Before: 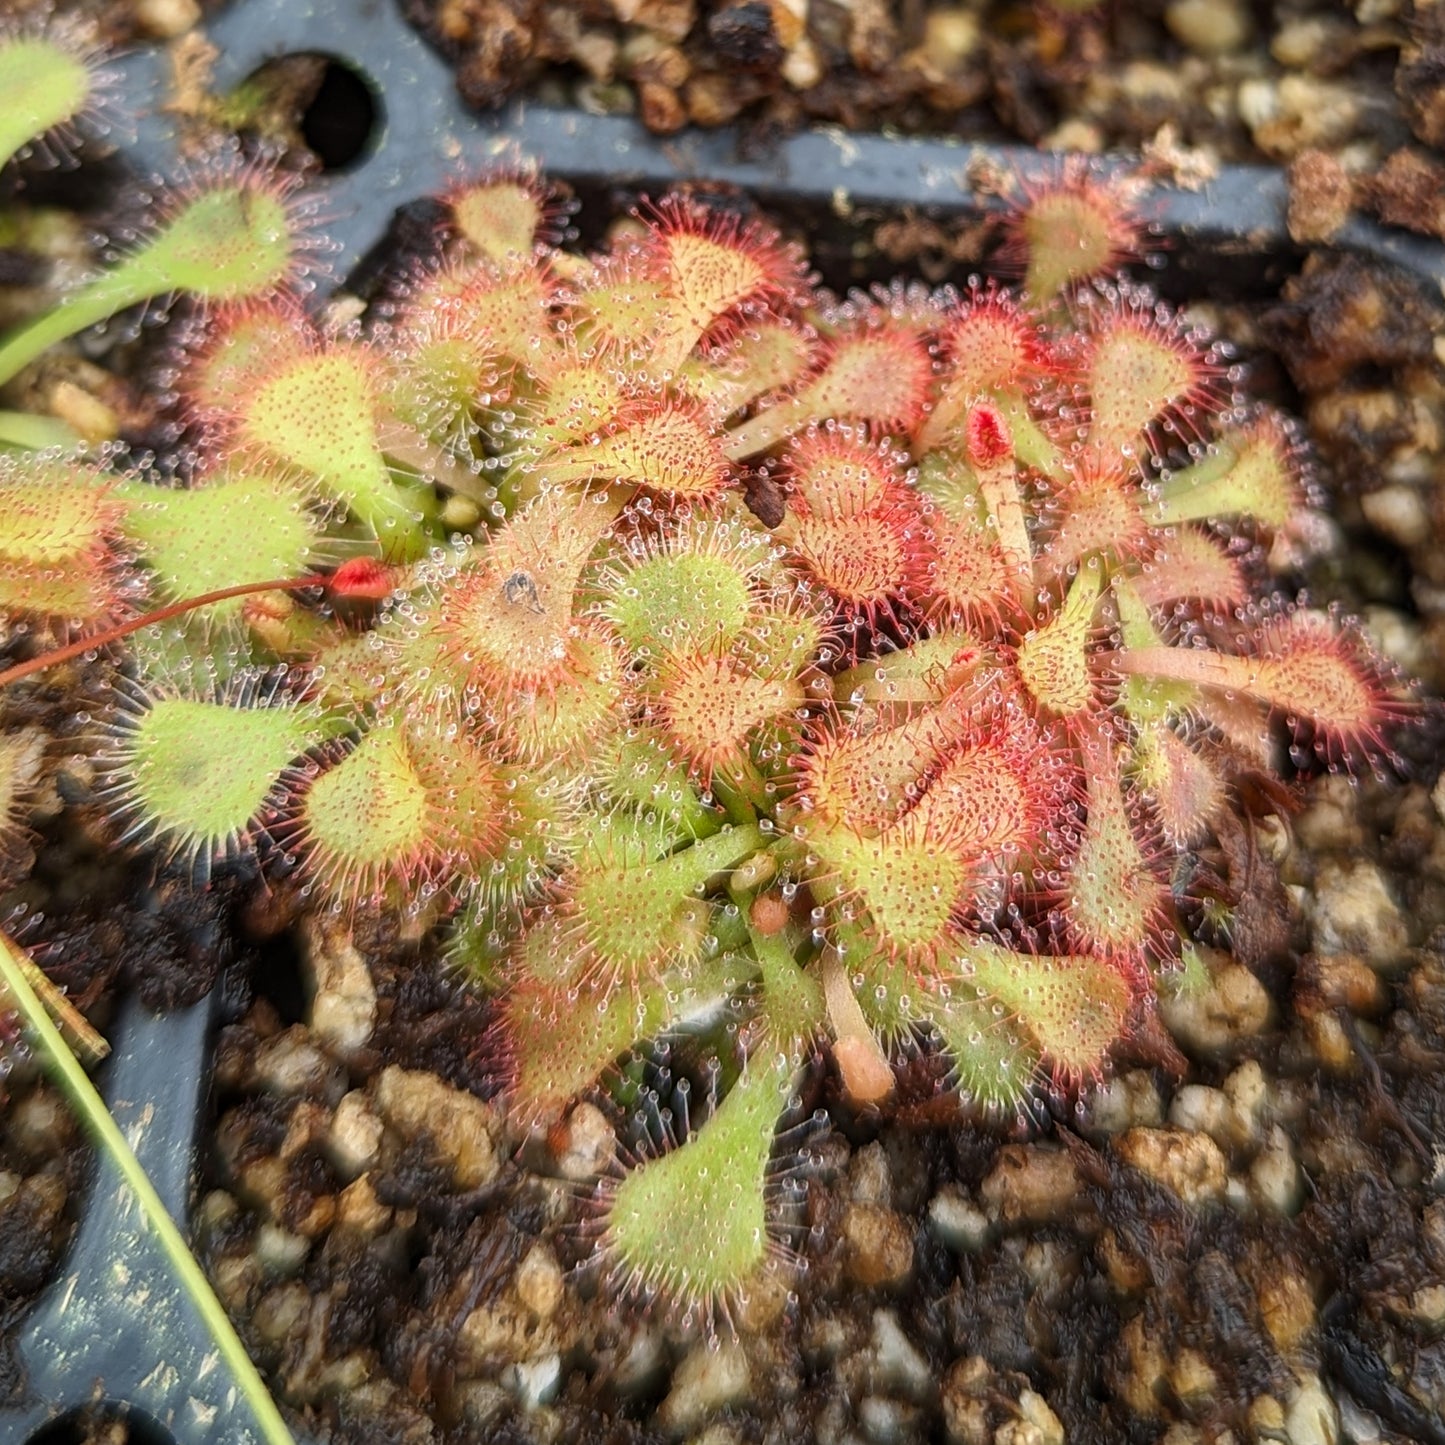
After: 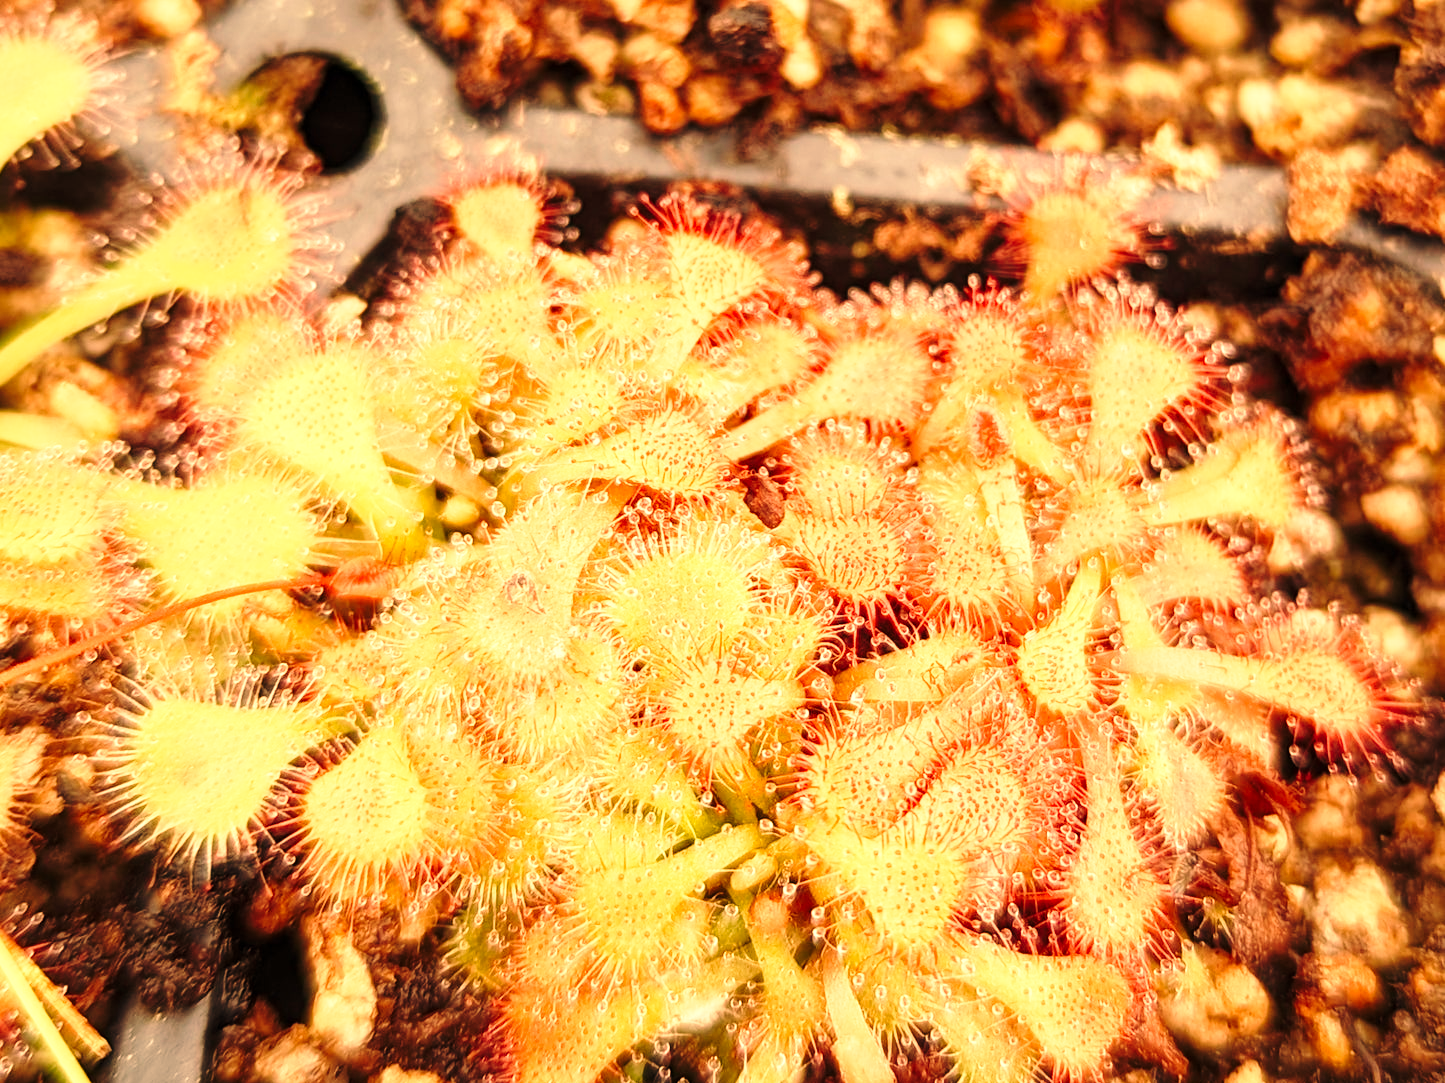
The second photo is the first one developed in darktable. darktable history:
levels: levels [0, 0.492, 0.984]
crop: bottom 24.988%
base curve: curves: ch0 [(0, 0) (0.028, 0.03) (0.121, 0.232) (0.46, 0.748) (0.859, 0.968) (1, 1)], preserve colors none
tone equalizer: on, module defaults
white balance: red 1.467, blue 0.684
